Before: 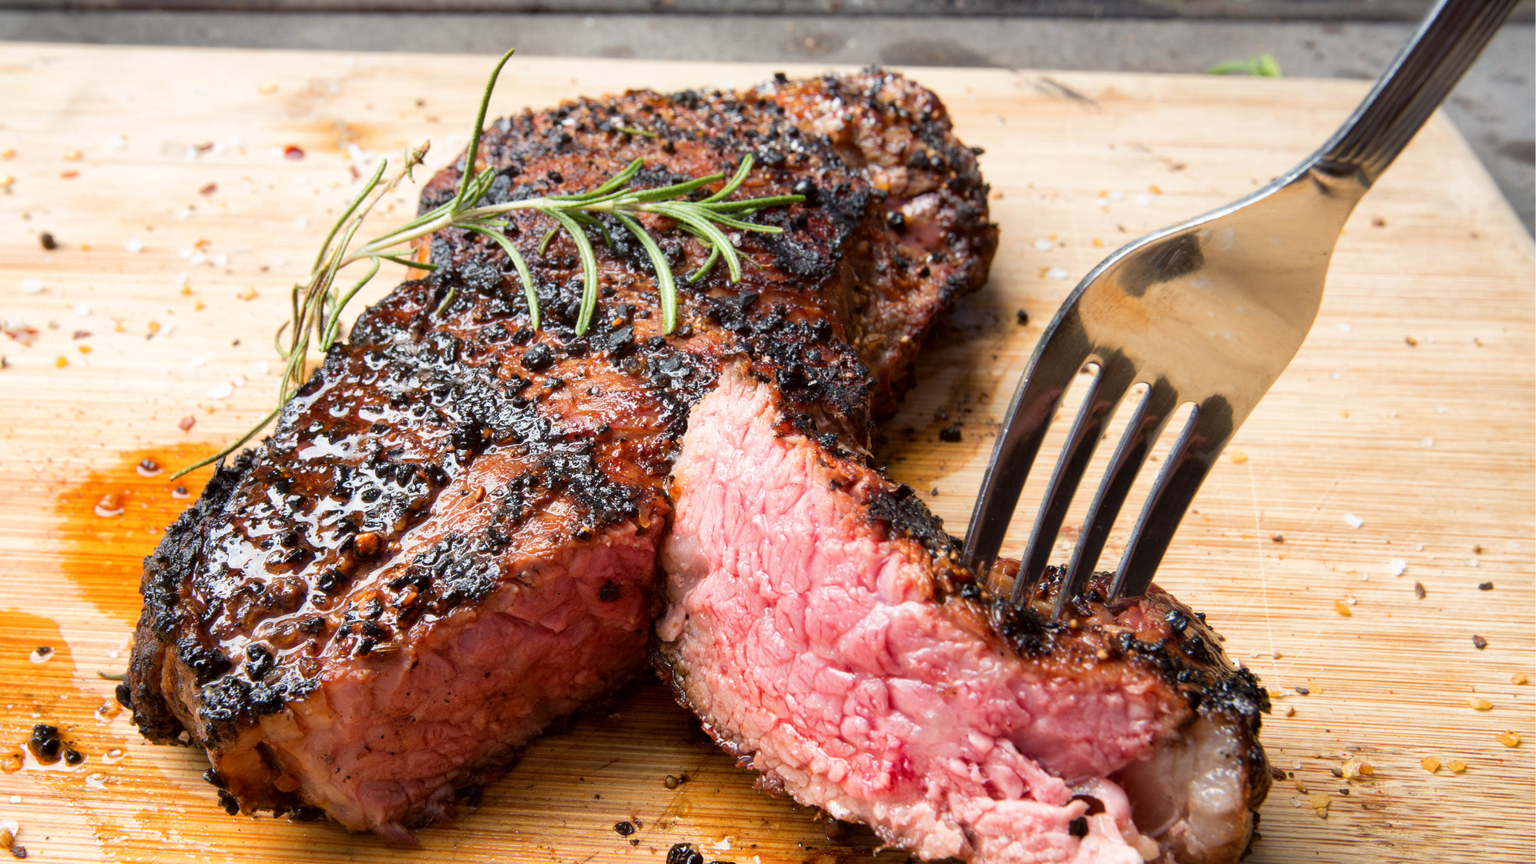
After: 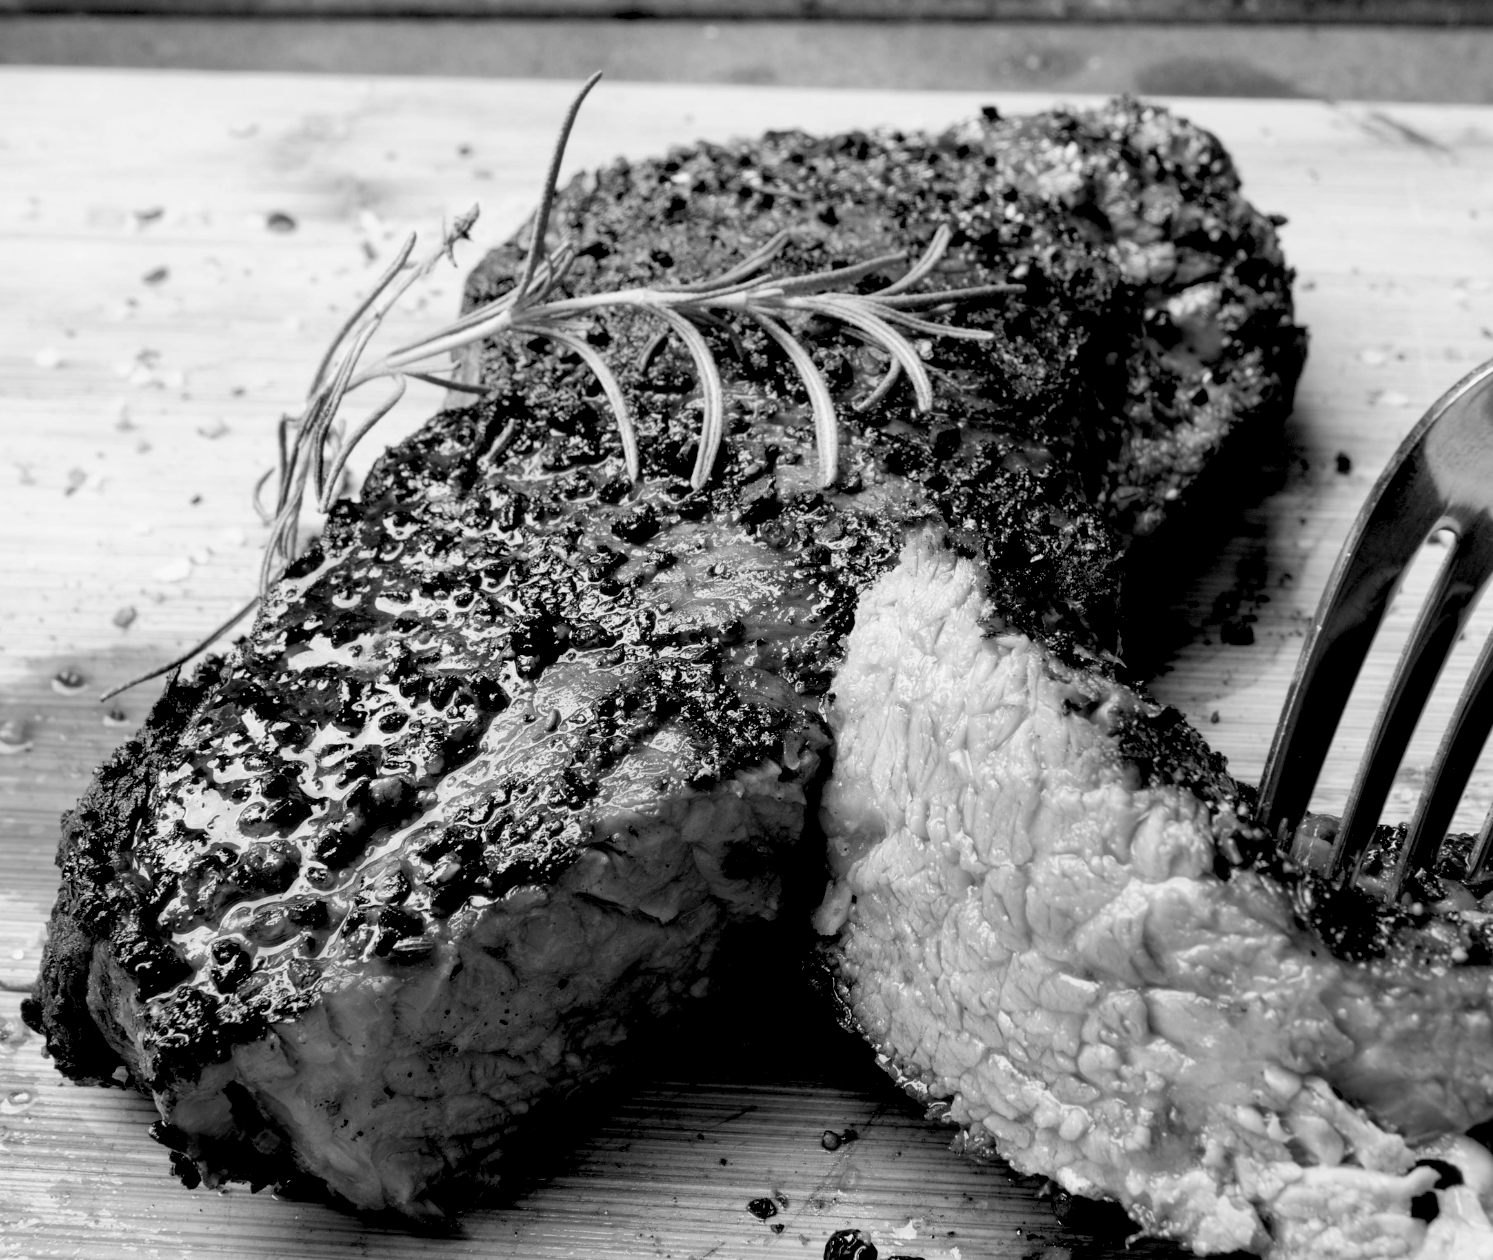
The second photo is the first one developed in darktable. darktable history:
crop and rotate: left 6.617%, right 26.717%
exposure: black level correction 0.029, exposure -0.073 EV, compensate highlight preservation false
monochrome: on, module defaults
